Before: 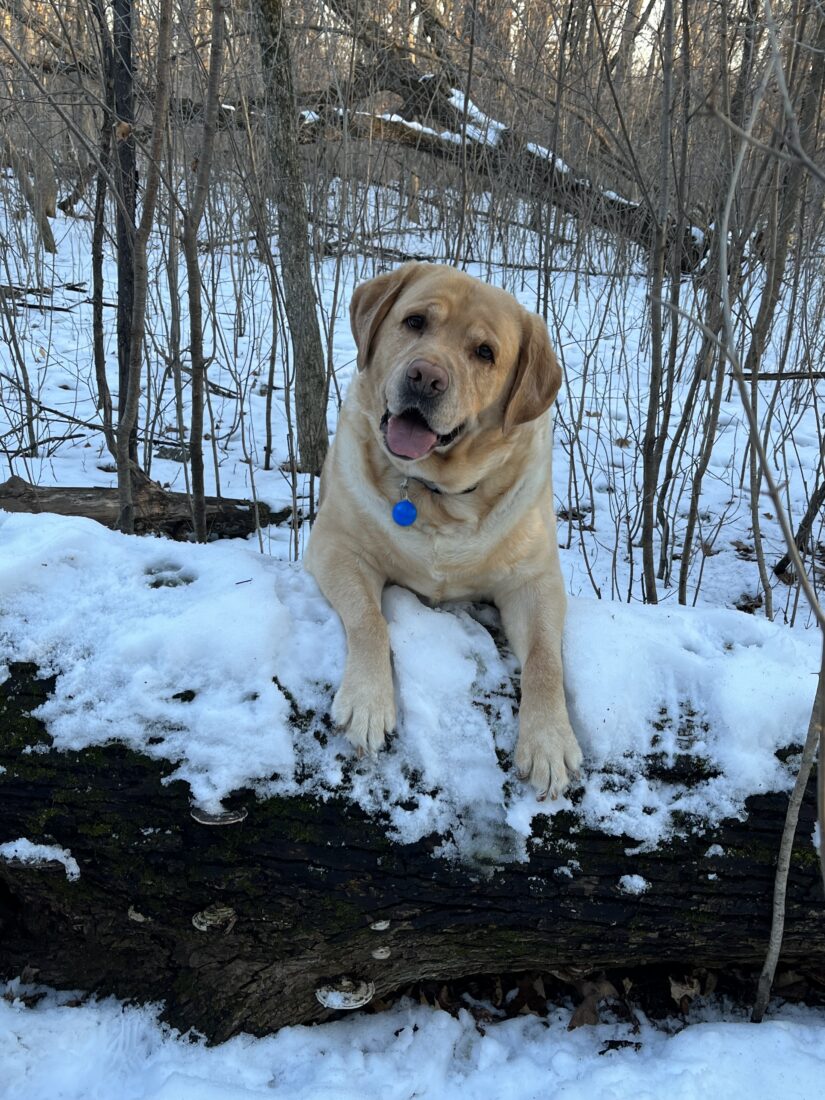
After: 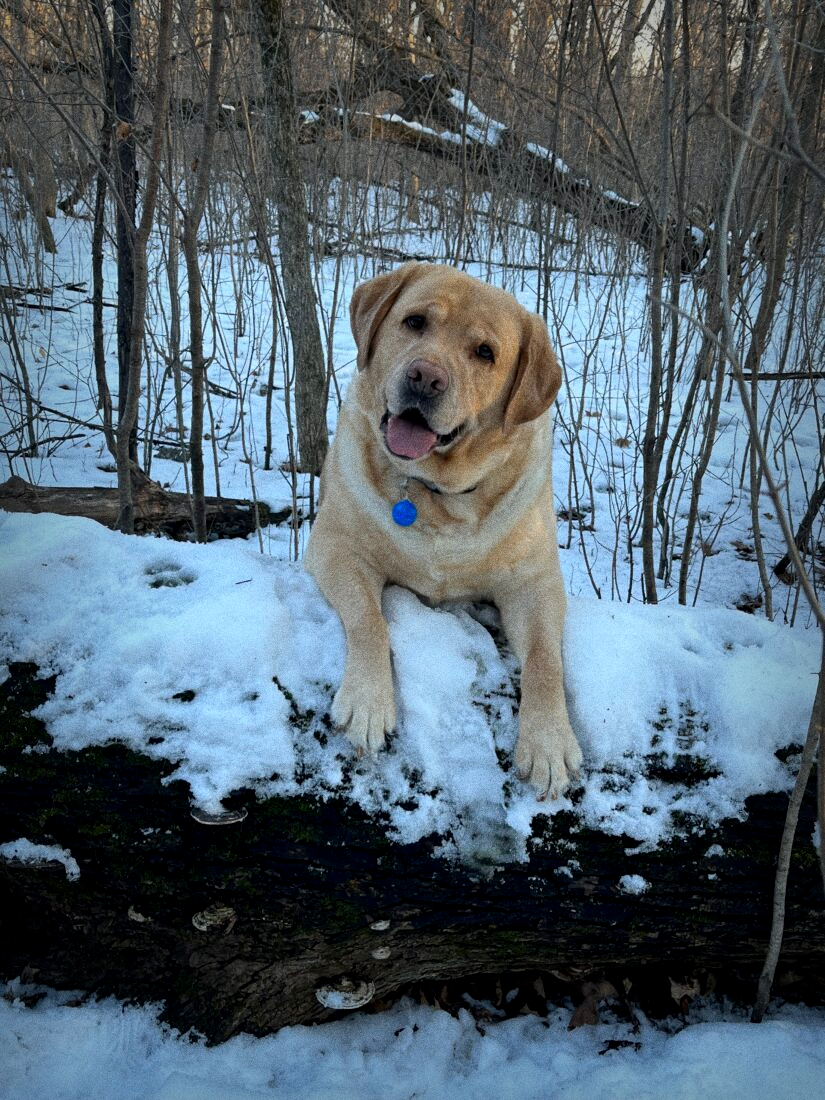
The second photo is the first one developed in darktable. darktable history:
exposure: black level correction 0.004, exposure 0.014 EV, compensate highlight preservation false
grain: coarseness 0.09 ISO, strength 40%
vignetting: fall-off start 53.2%, brightness -0.594, saturation 0, automatic ratio true, width/height ratio 1.313, shape 0.22, unbound false
